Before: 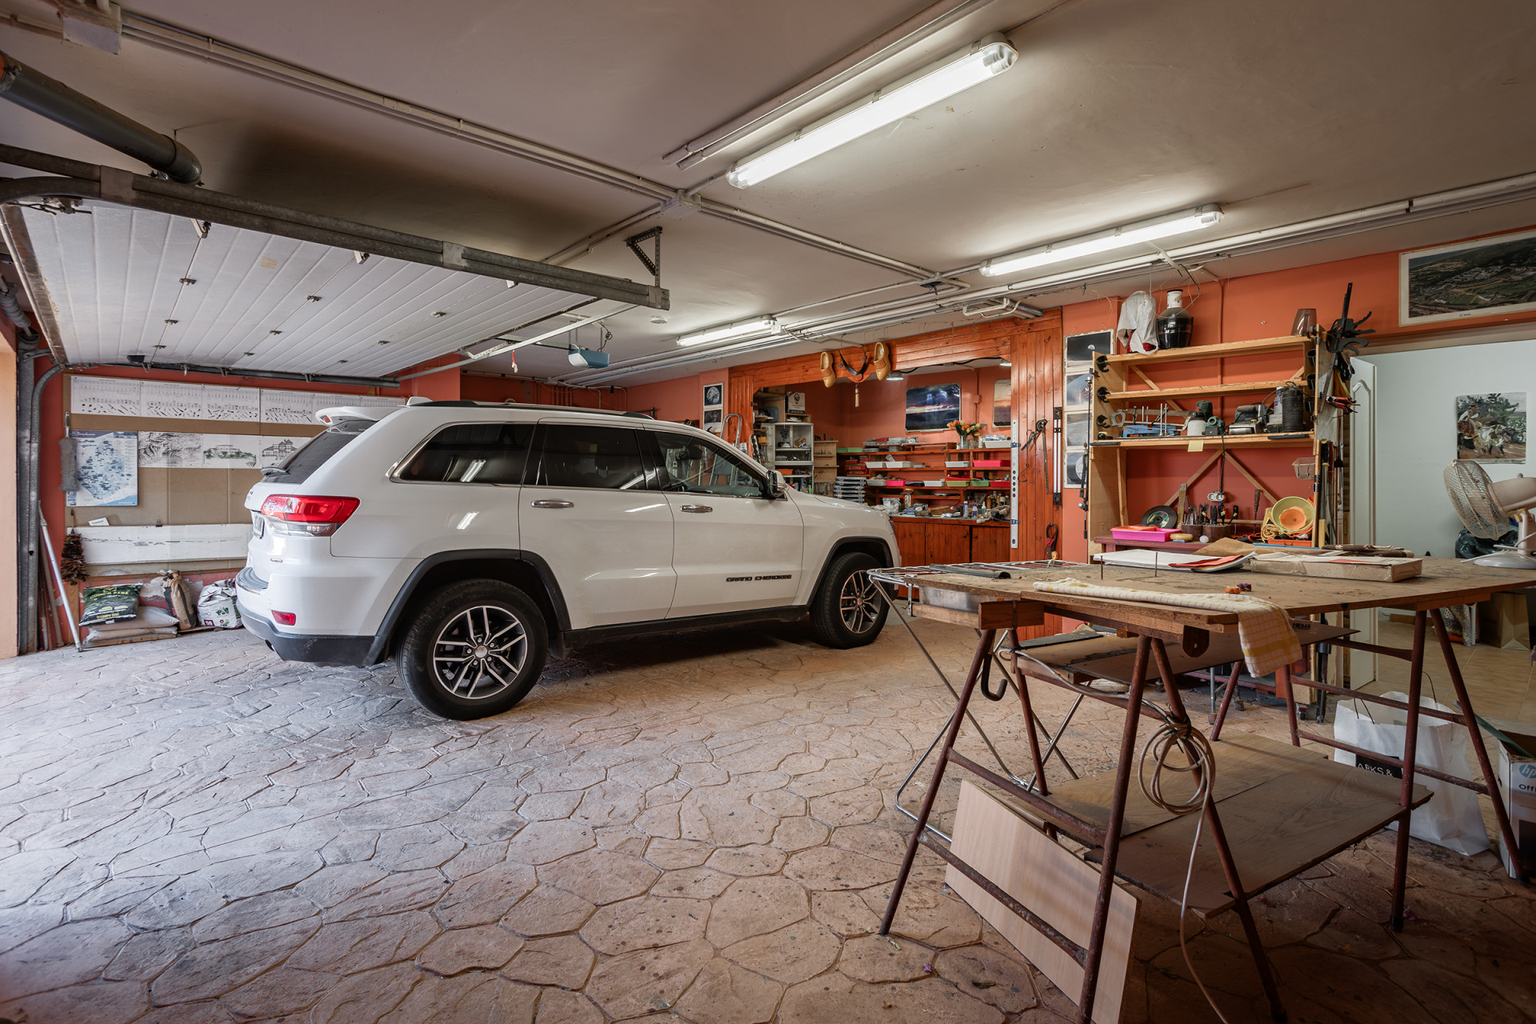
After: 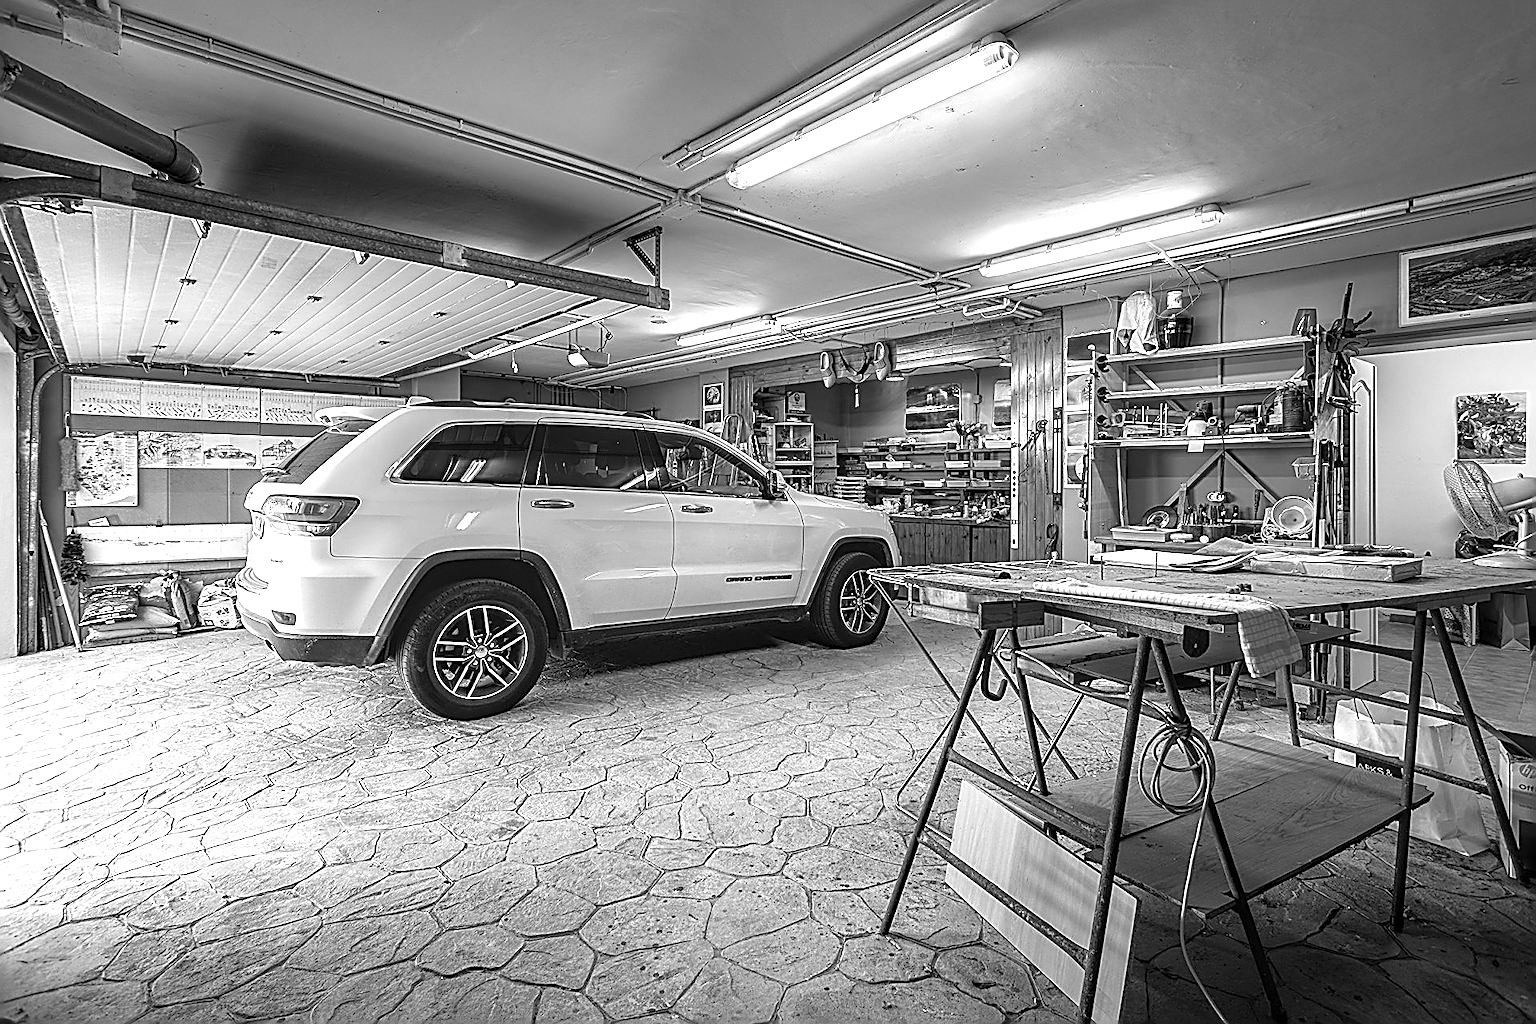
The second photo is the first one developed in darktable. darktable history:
exposure: black level correction 0, exposure 0.952 EV, compensate highlight preservation false
color calibration: output gray [0.267, 0.423, 0.261, 0], illuminant as shot in camera, x 0.358, y 0.373, temperature 4628.91 K, saturation algorithm version 1 (2020)
sharpen: amount 1.852
local contrast: on, module defaults
tone equalizer: on, module defaults
